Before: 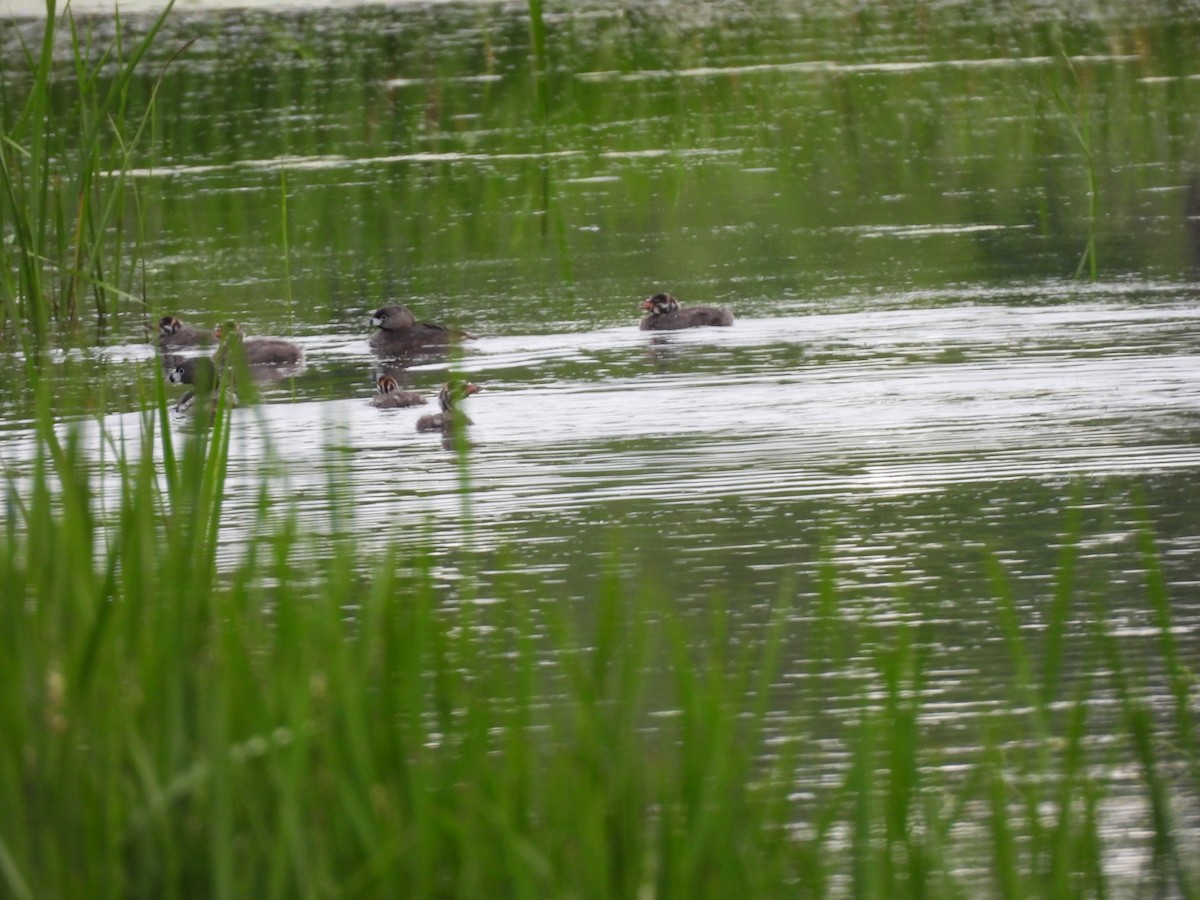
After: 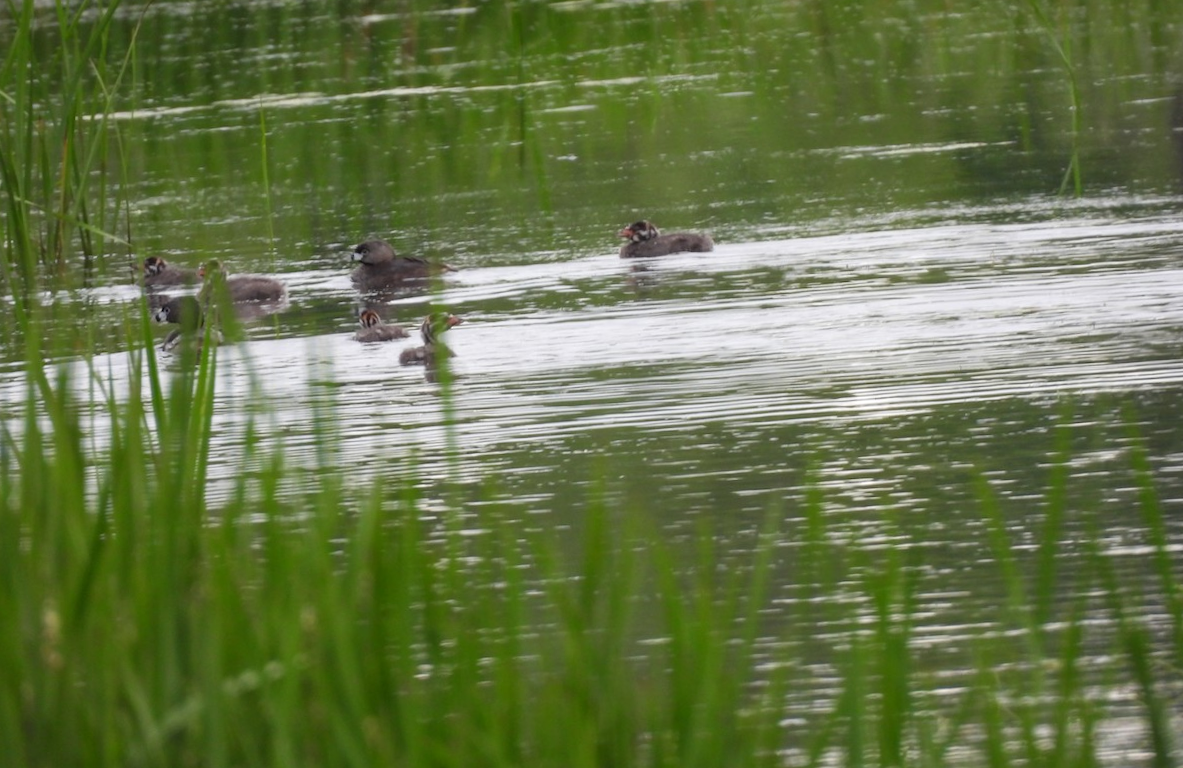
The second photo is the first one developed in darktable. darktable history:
rotate and perspective: rotation -1.32°, lens shift (horizontal) -0.031, crop left 0.015, crop right 0.985, crop top 0.047, crop bottom 0.982
crop and rotate: top 5.609%, bottom 5.609%
